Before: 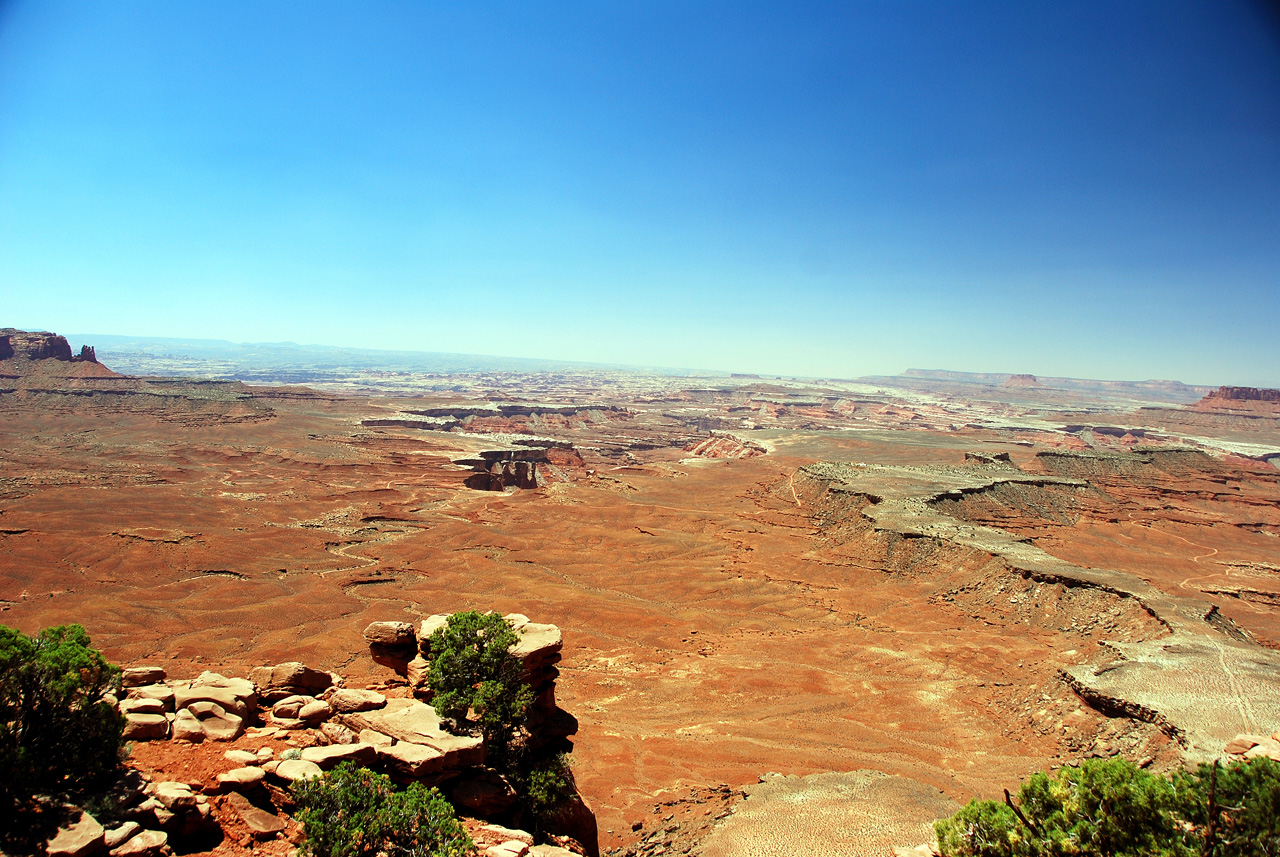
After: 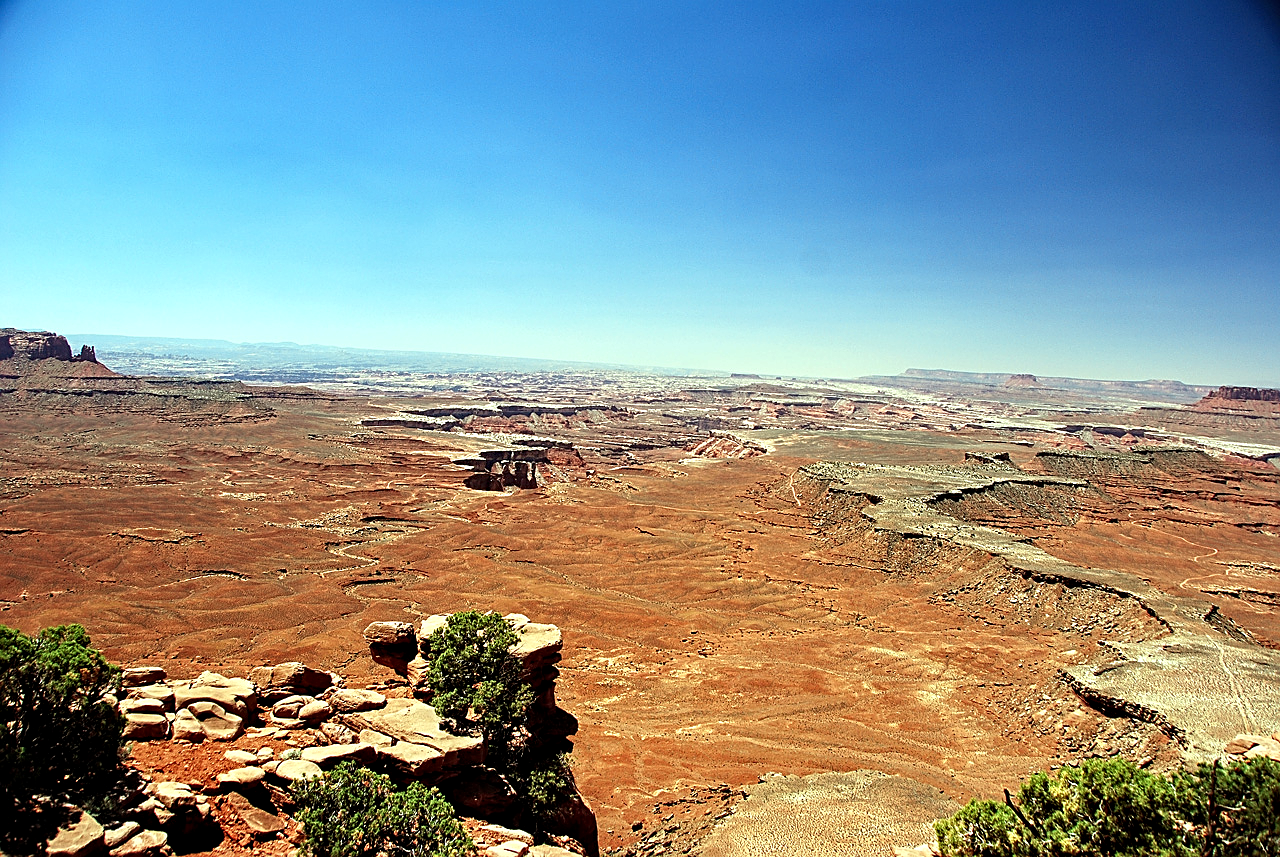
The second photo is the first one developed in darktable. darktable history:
sharpen: amount 0.5
contrast equalizer: y [[0.51, 0.537, 0.559, 0.574, 0.599, 0.618], [0.5 ×6], [0.5 ×6], [0 ×6], [0 ×6]]
